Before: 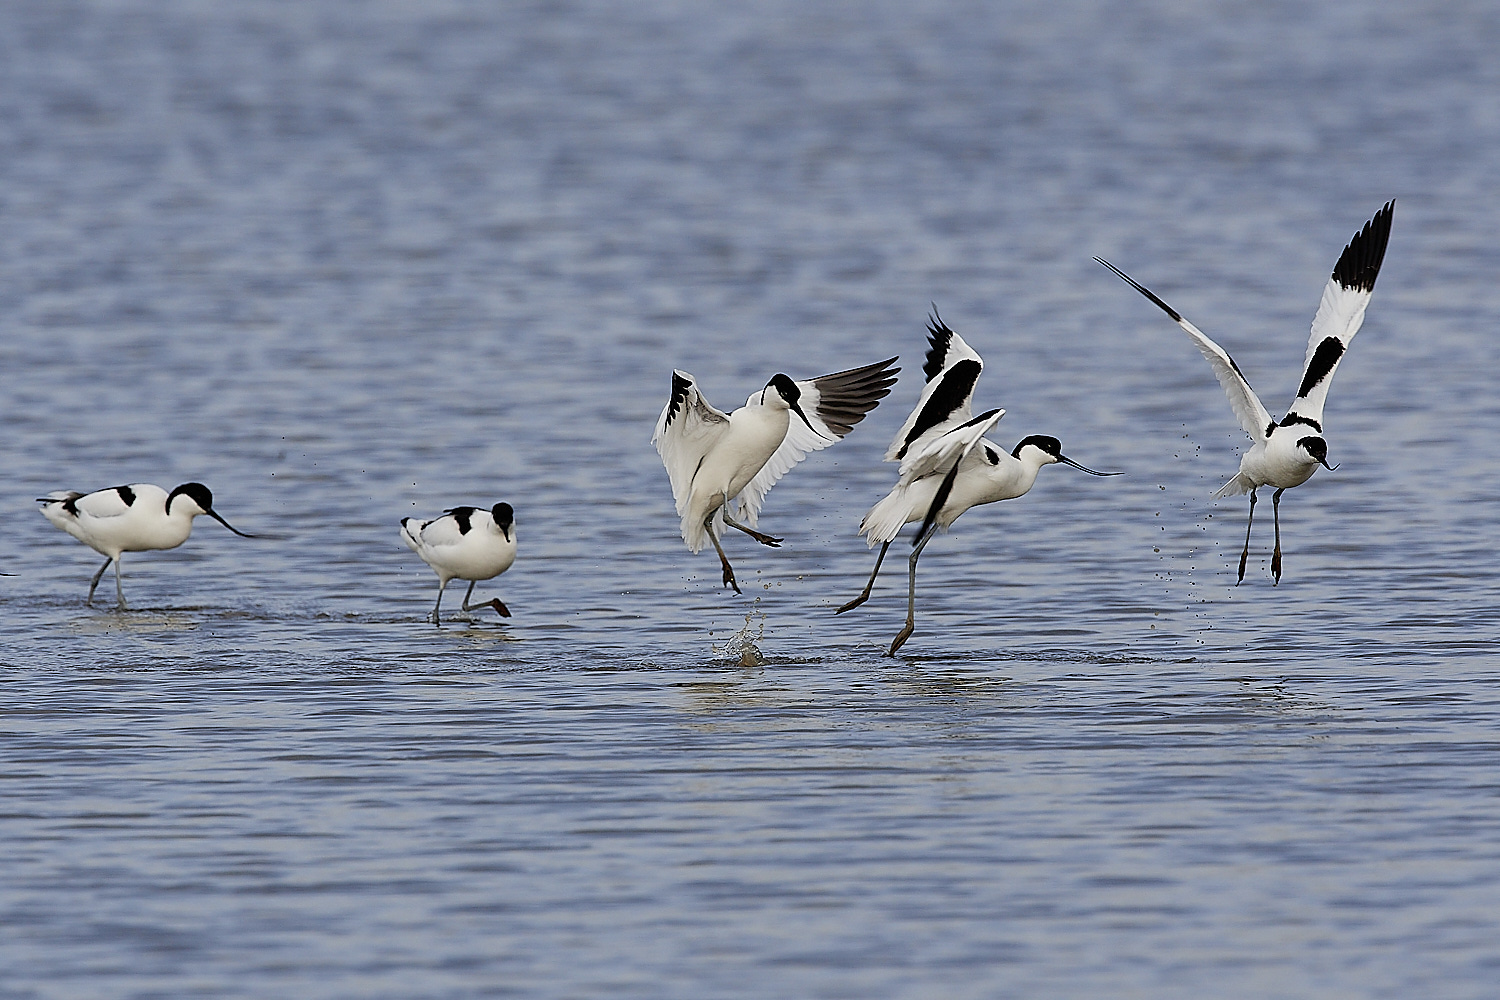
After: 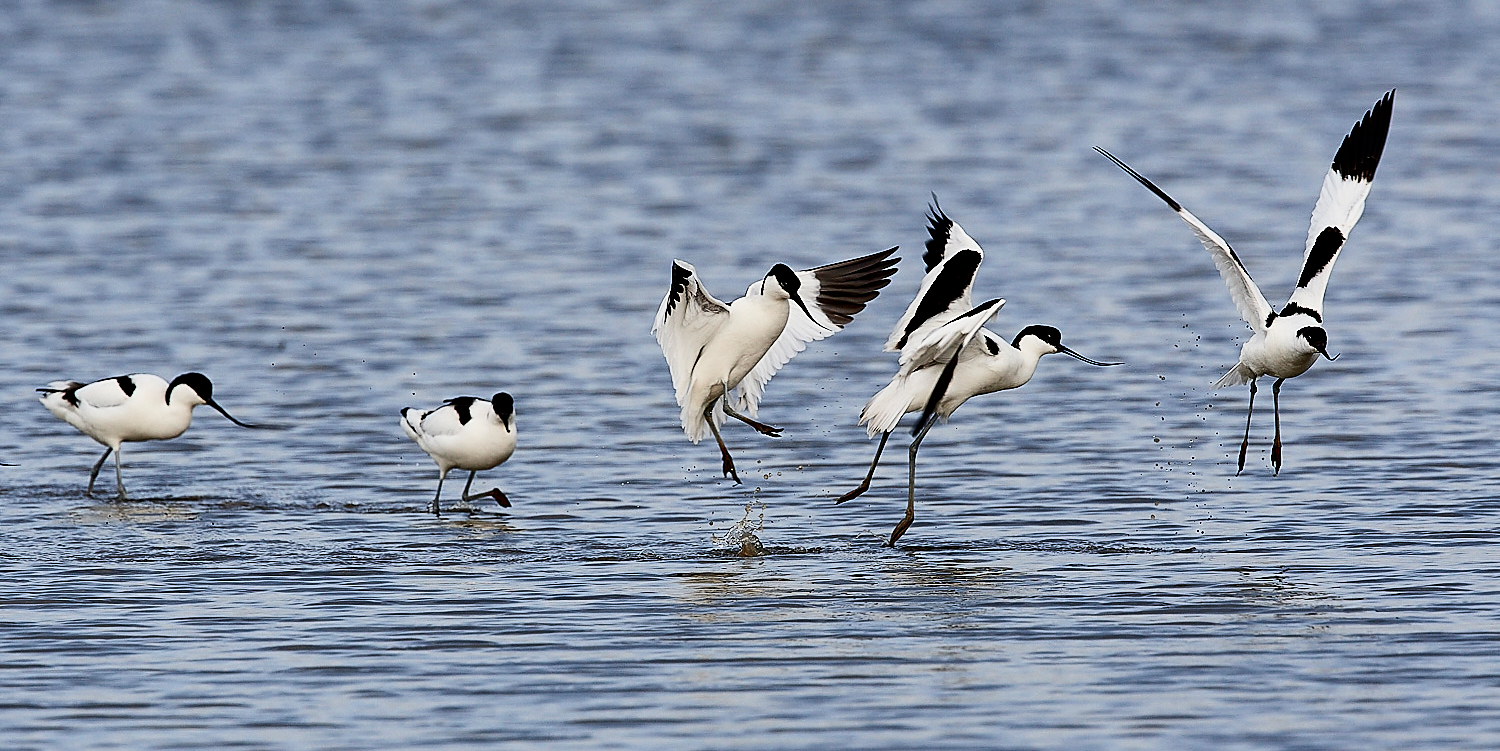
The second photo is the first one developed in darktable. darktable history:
crop: top 11.008%, bottom 13.892%
contrast brightness saturation: contrast 0.3
